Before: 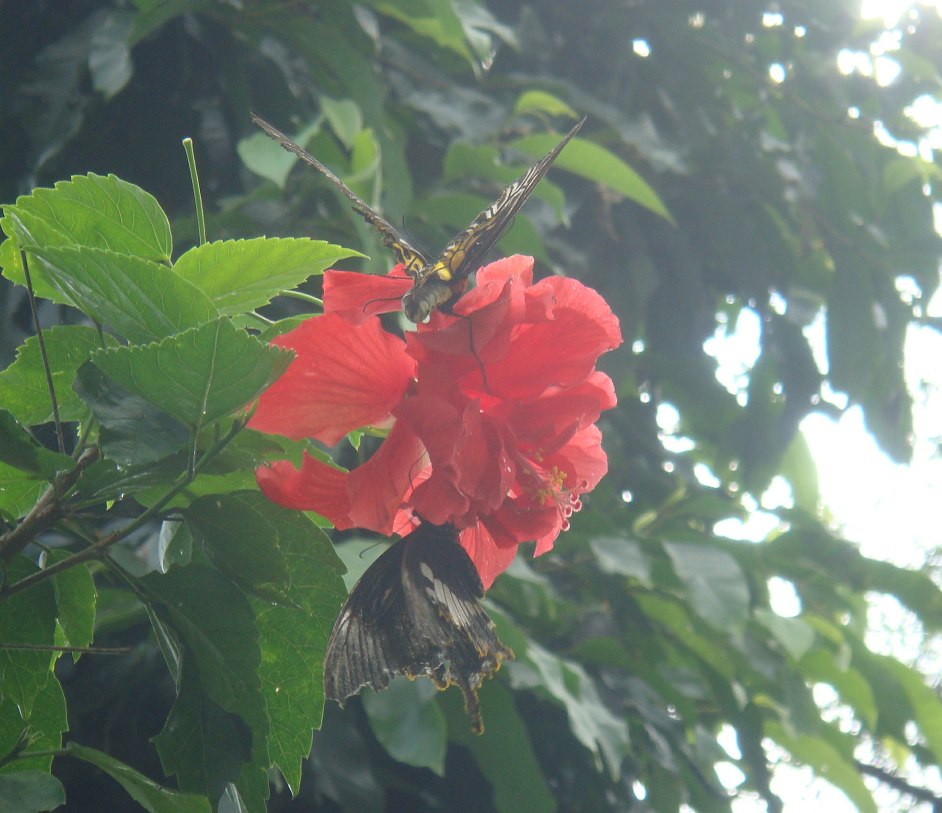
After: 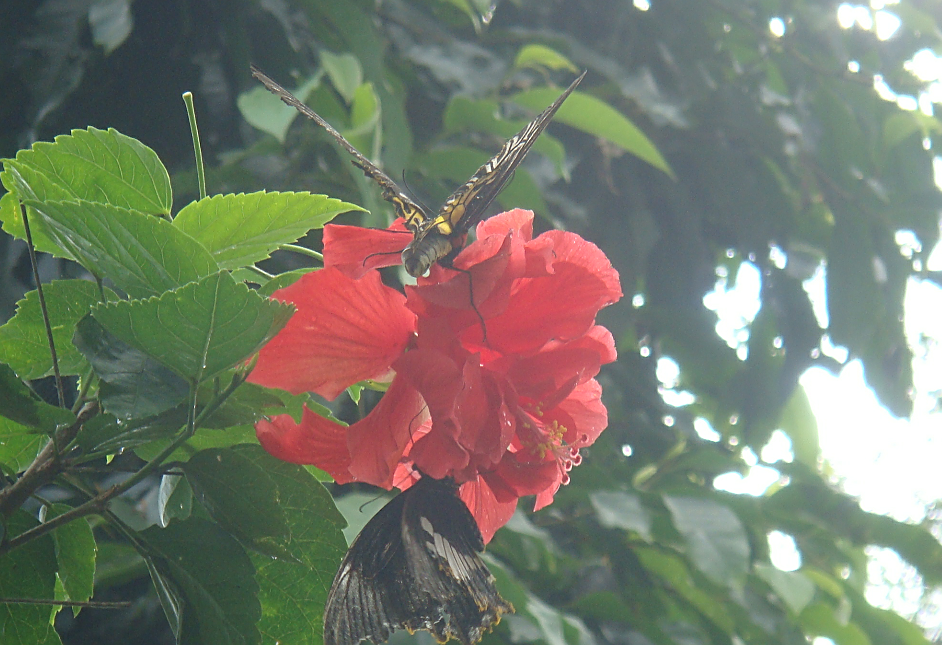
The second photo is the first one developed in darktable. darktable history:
sharpen: on, module defaults
crop and rotate: top 5.667%, bottom 14.937%
